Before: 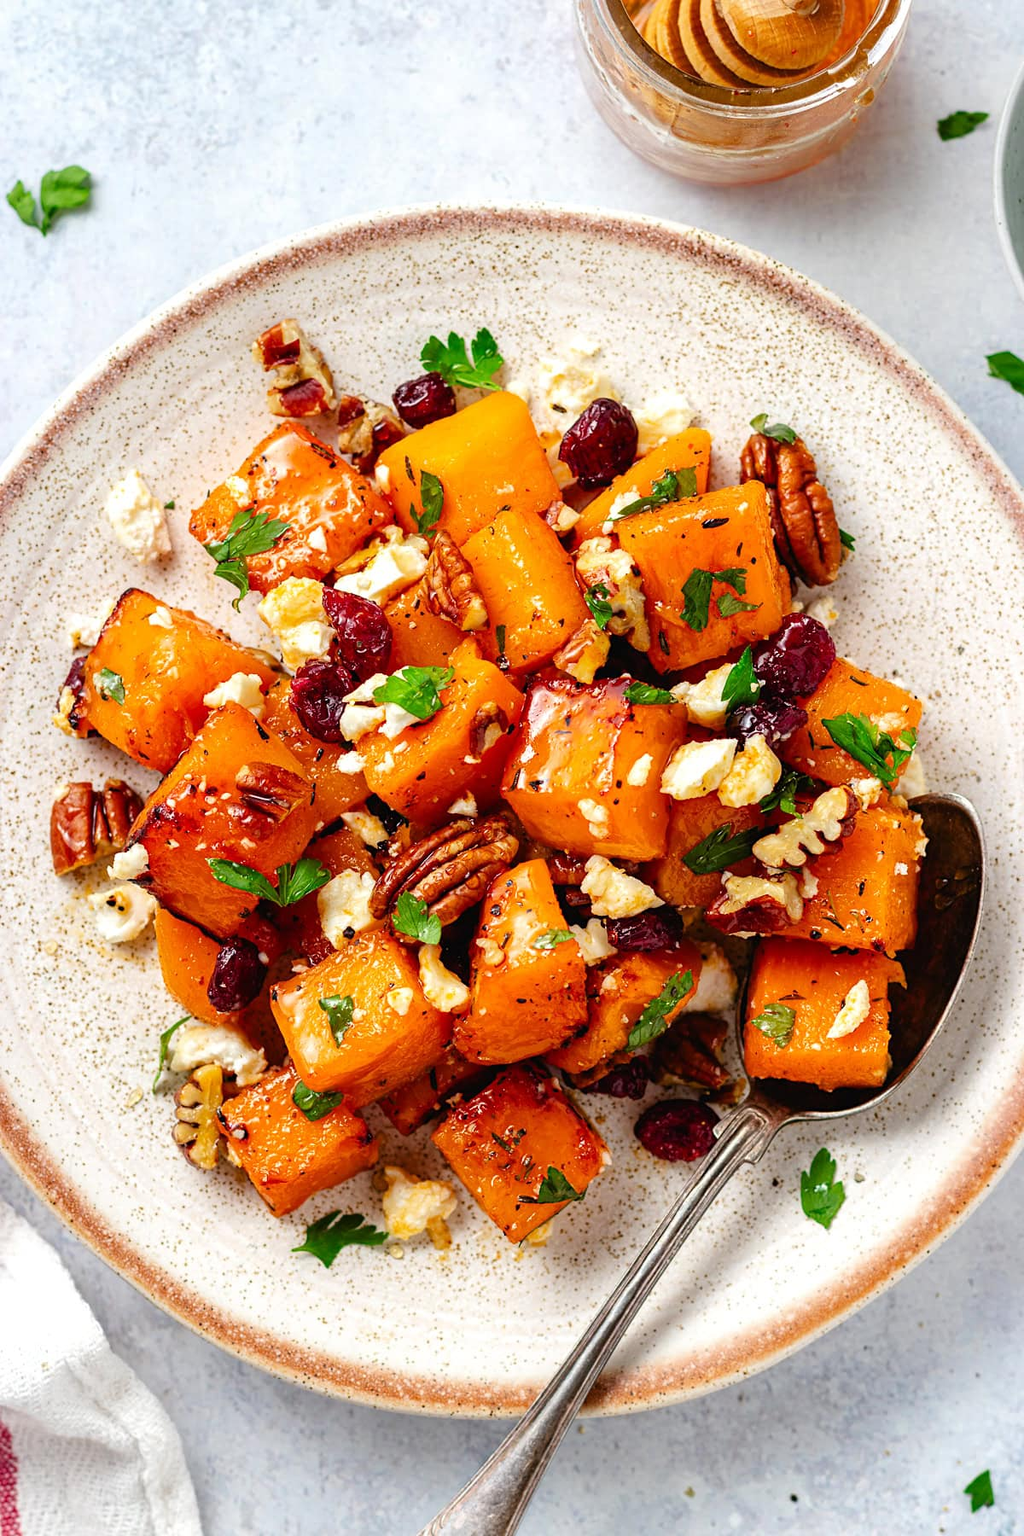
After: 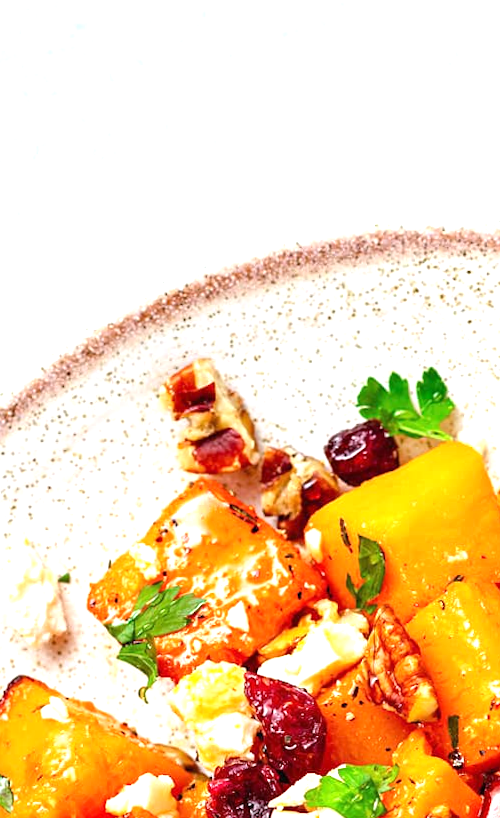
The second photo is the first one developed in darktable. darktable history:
white balance: red 0.976, blue 1.04
rotate and perspective: rotation -0.45°, automatic cropping original format, crop left 0.008, crop right 0.992, crop top 0.012, crop bottom 0.988
exposure: black level correction 0, exposure 0.7 EV, compensate highlight preservation false
crop and rotate: left 10.817%, top 0.062%, right 47.194%, bottom 53.626%
